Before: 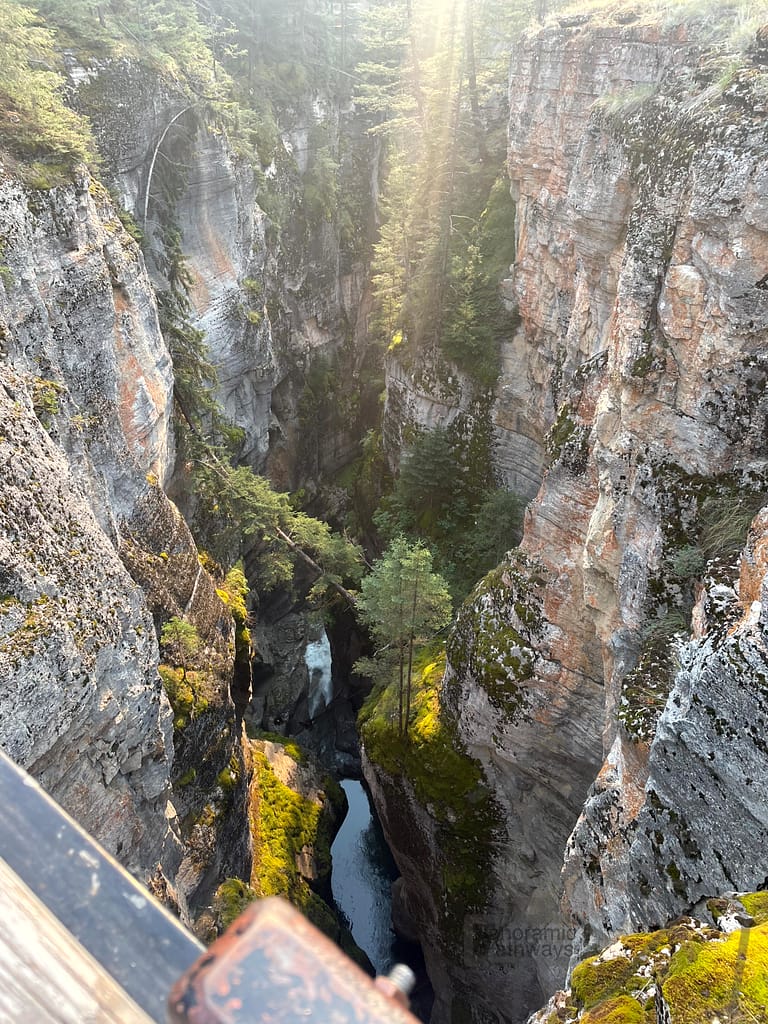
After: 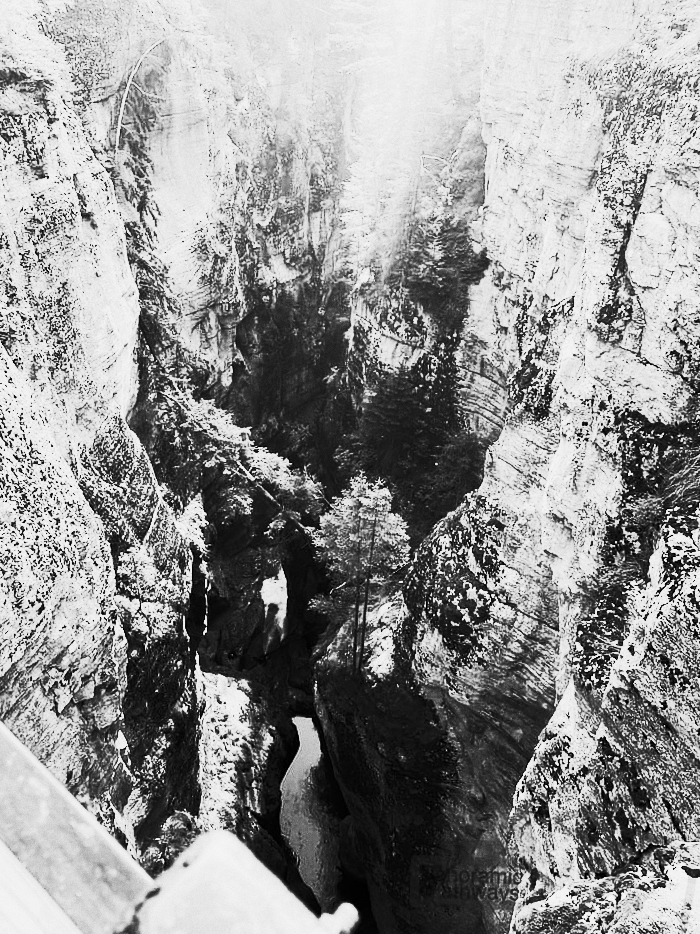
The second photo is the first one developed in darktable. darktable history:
monochrome: a 73.58, b 64.21
tone curve: curves: ch0 [(0, 0) (0.427, 0.375) (0.616, 0.801) (1, 1)], color space Lab, linked channels, preserve colors none
contrast brightness saturation: contrast 0.4, brightness 0.1, saturation 0.21
grain: on, module defaults
crop and rotate: angle -1.96°, left 3.097%, top 4.154%, right 1.586%, bottom 0.529%
